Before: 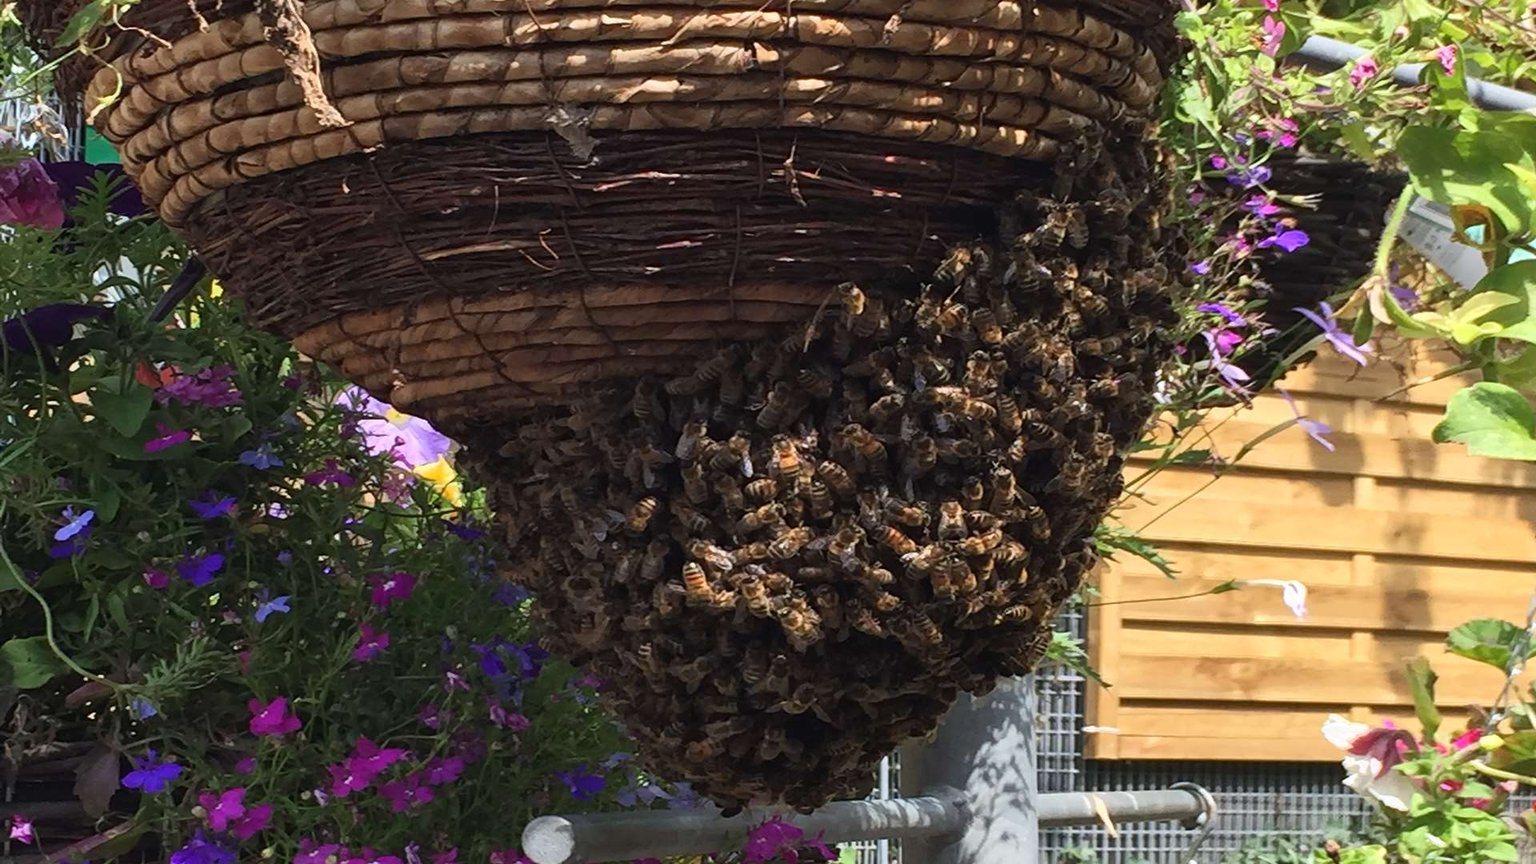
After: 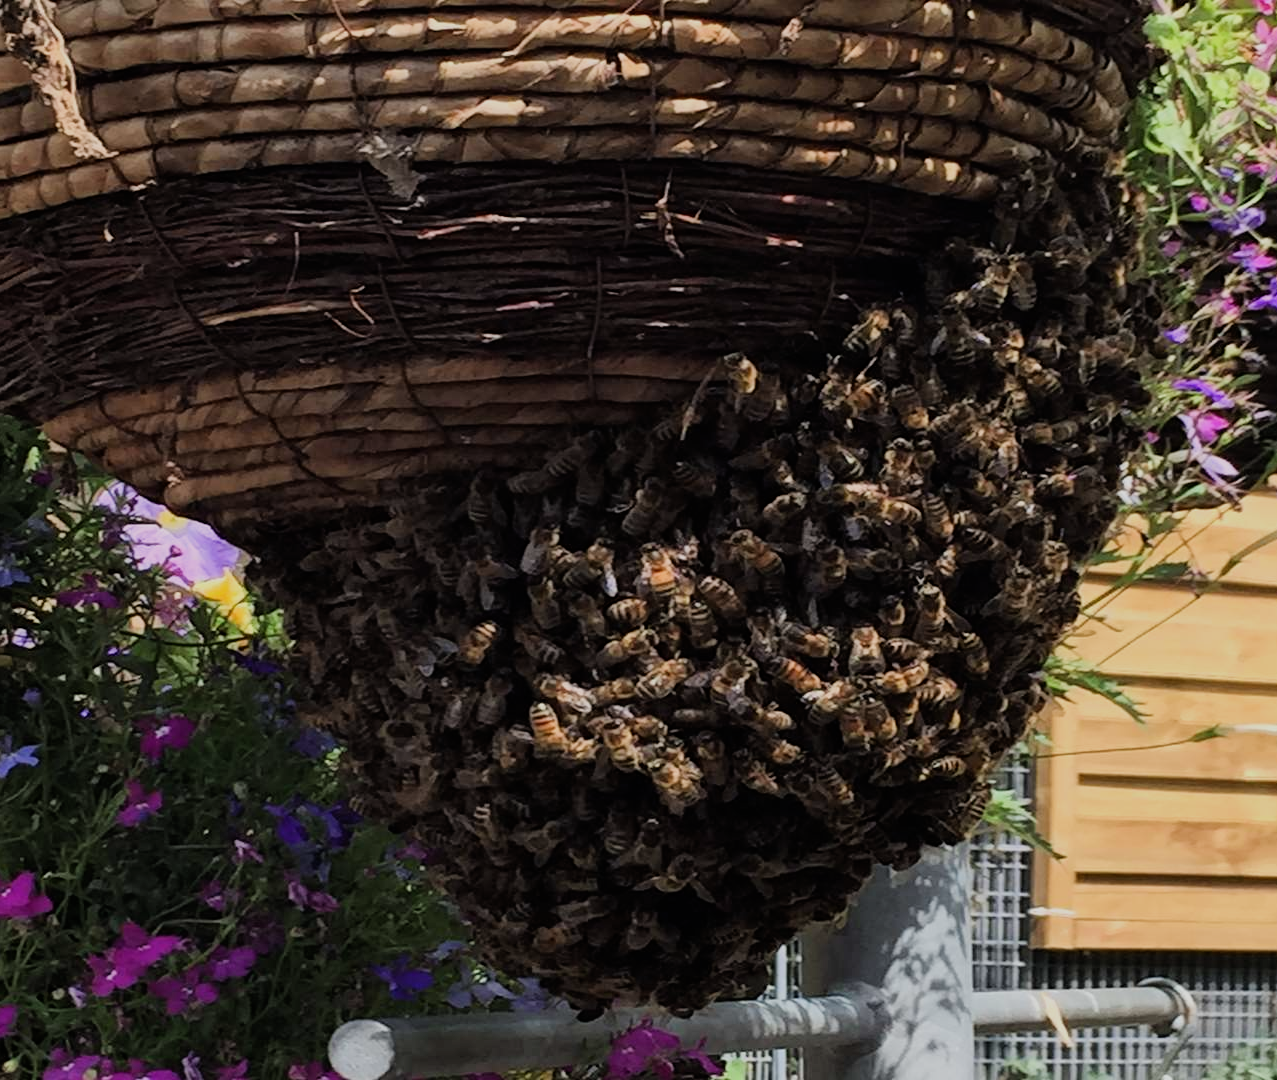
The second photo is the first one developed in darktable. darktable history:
crop: left 16.899%, right 16.556%
filmic rgb: black relative exposure -7.65 EV, white relative exposure 4.56 EV, hardness 3.61, contrast 1.05
color correction: saturation 0.99
